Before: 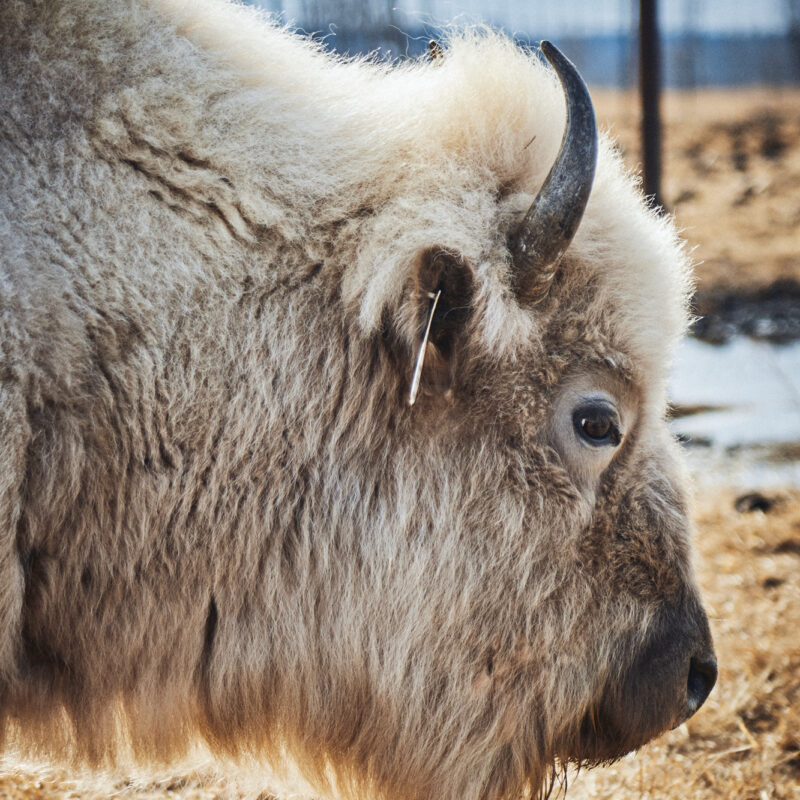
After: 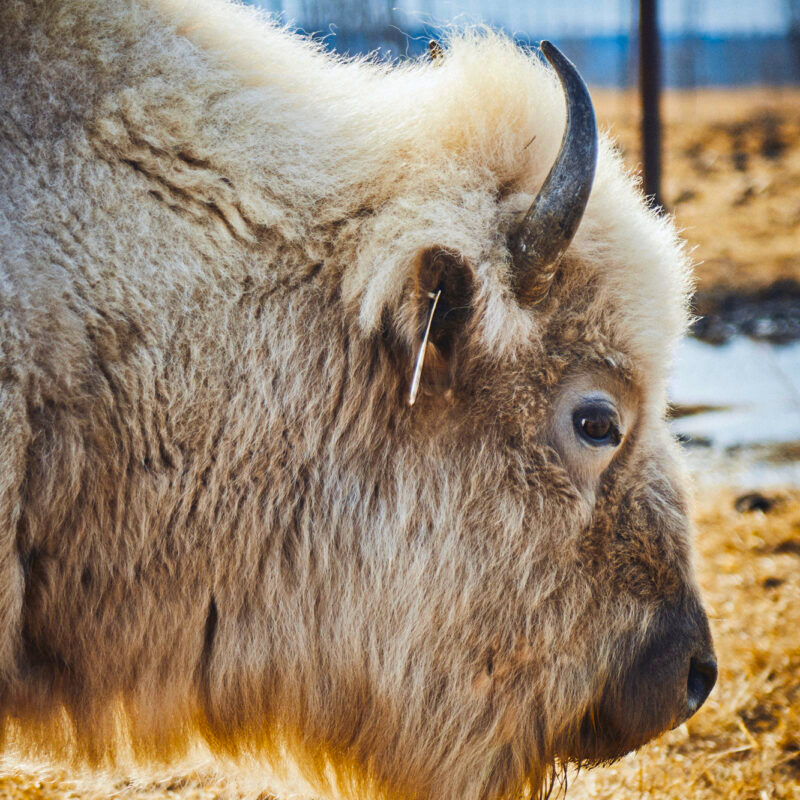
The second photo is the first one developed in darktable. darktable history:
color balance rgb: linear chroma grading › shadows 9.579%, linear chroma grading › highlights 10.049%, linear chroma grading › global chroma 15.61%, linear chroma grading › mid-tones 14.66%, perceptual saturation grading › global saturation 19.736%, global vibrance 9.388%
